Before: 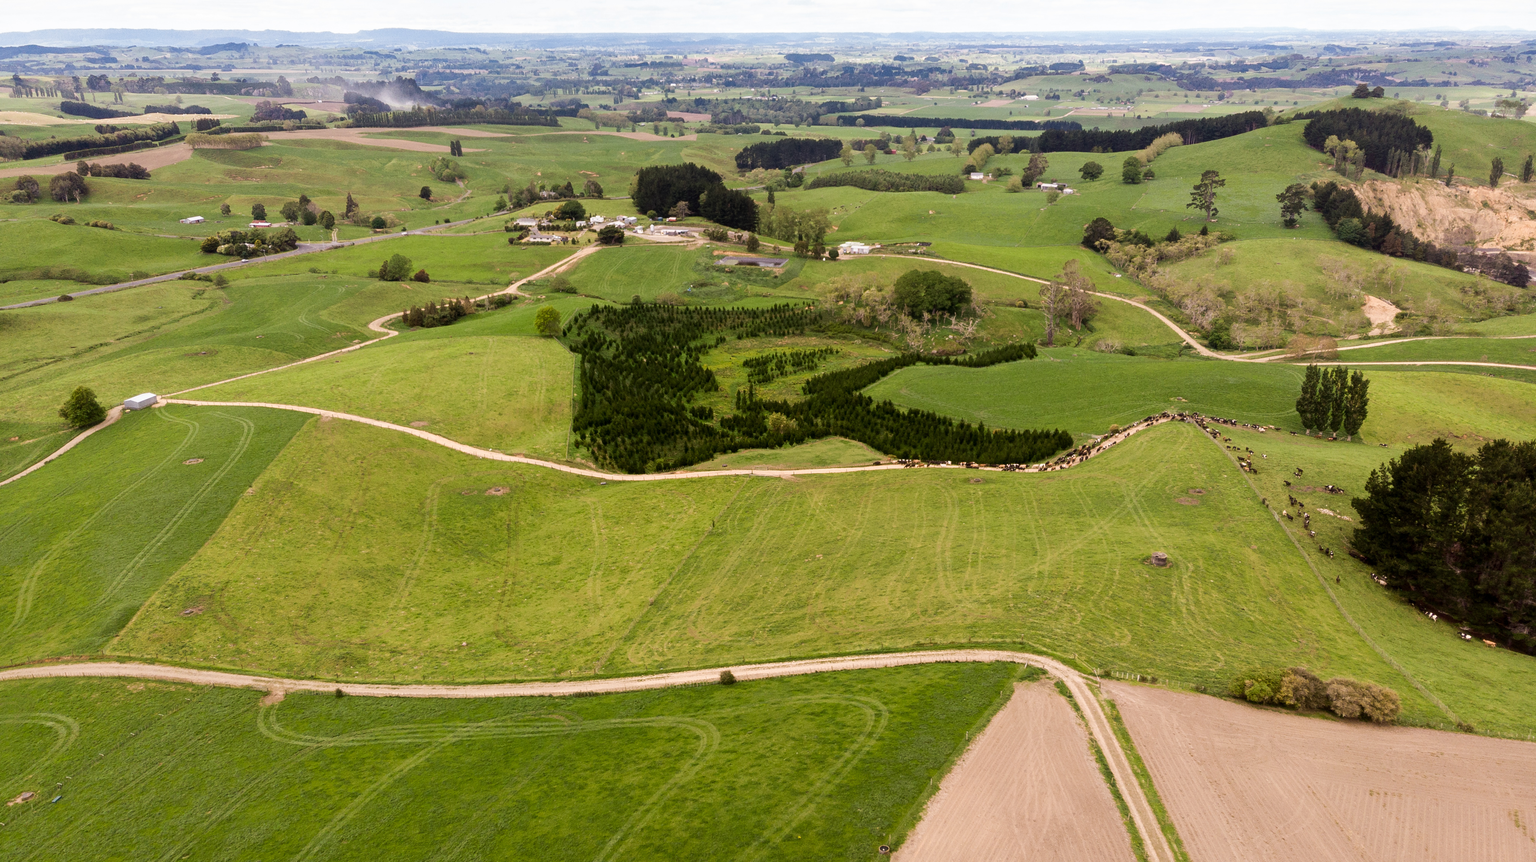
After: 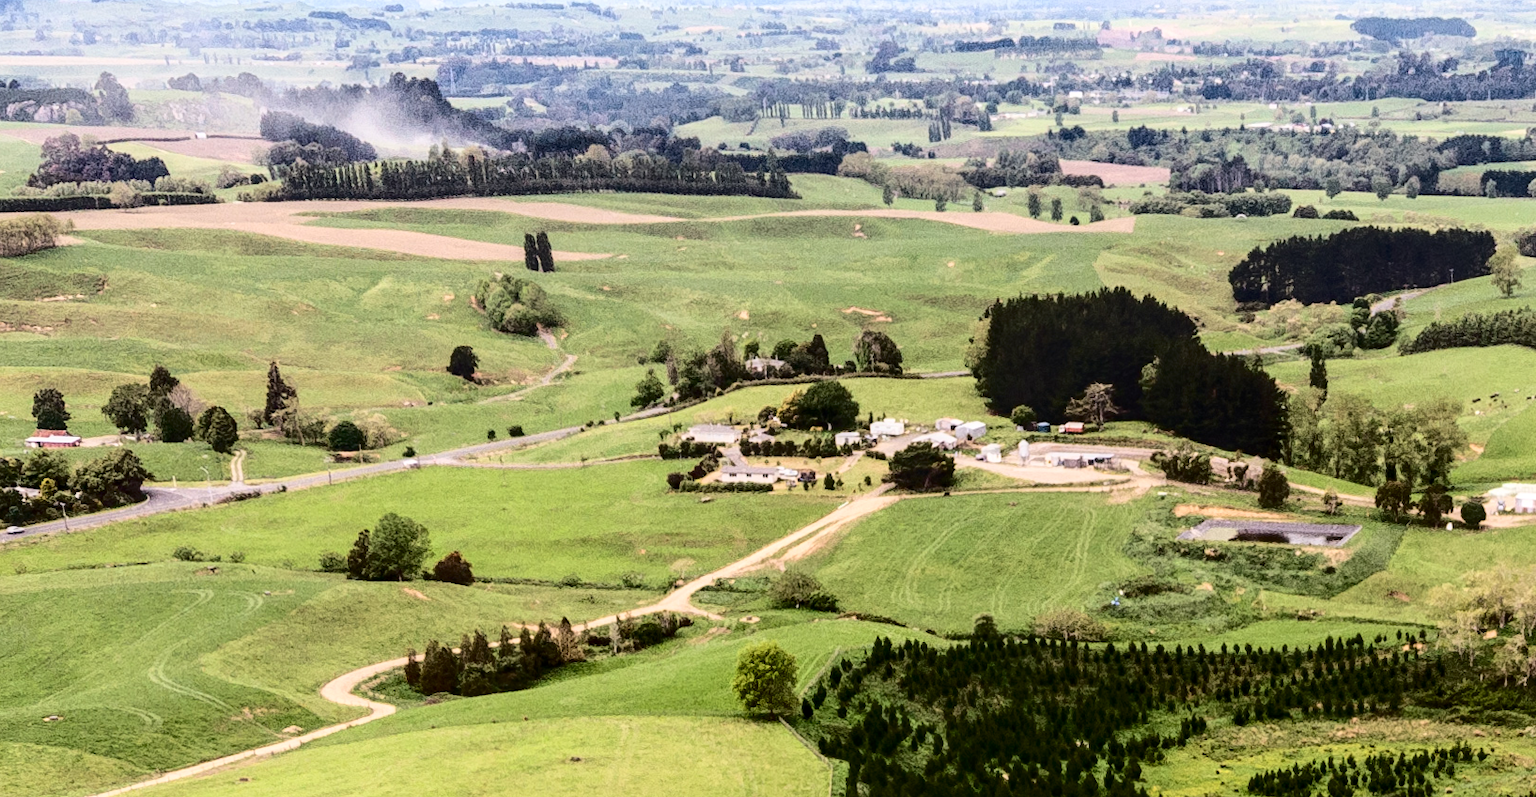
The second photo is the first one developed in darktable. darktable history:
local contrast: on, module defaults
crop: left 15.546%, top 5.438%, right 44.058%, bottom 57.154%
tone curve: curves: ch0 [(0, 0) (0.179, 0.073) (0.265, 0.147) (0.463, 0.553) (0.51, 0.635) (0.716, 0.863) (1, 0.997)], color space Lab, independent channels, preserve colors none
